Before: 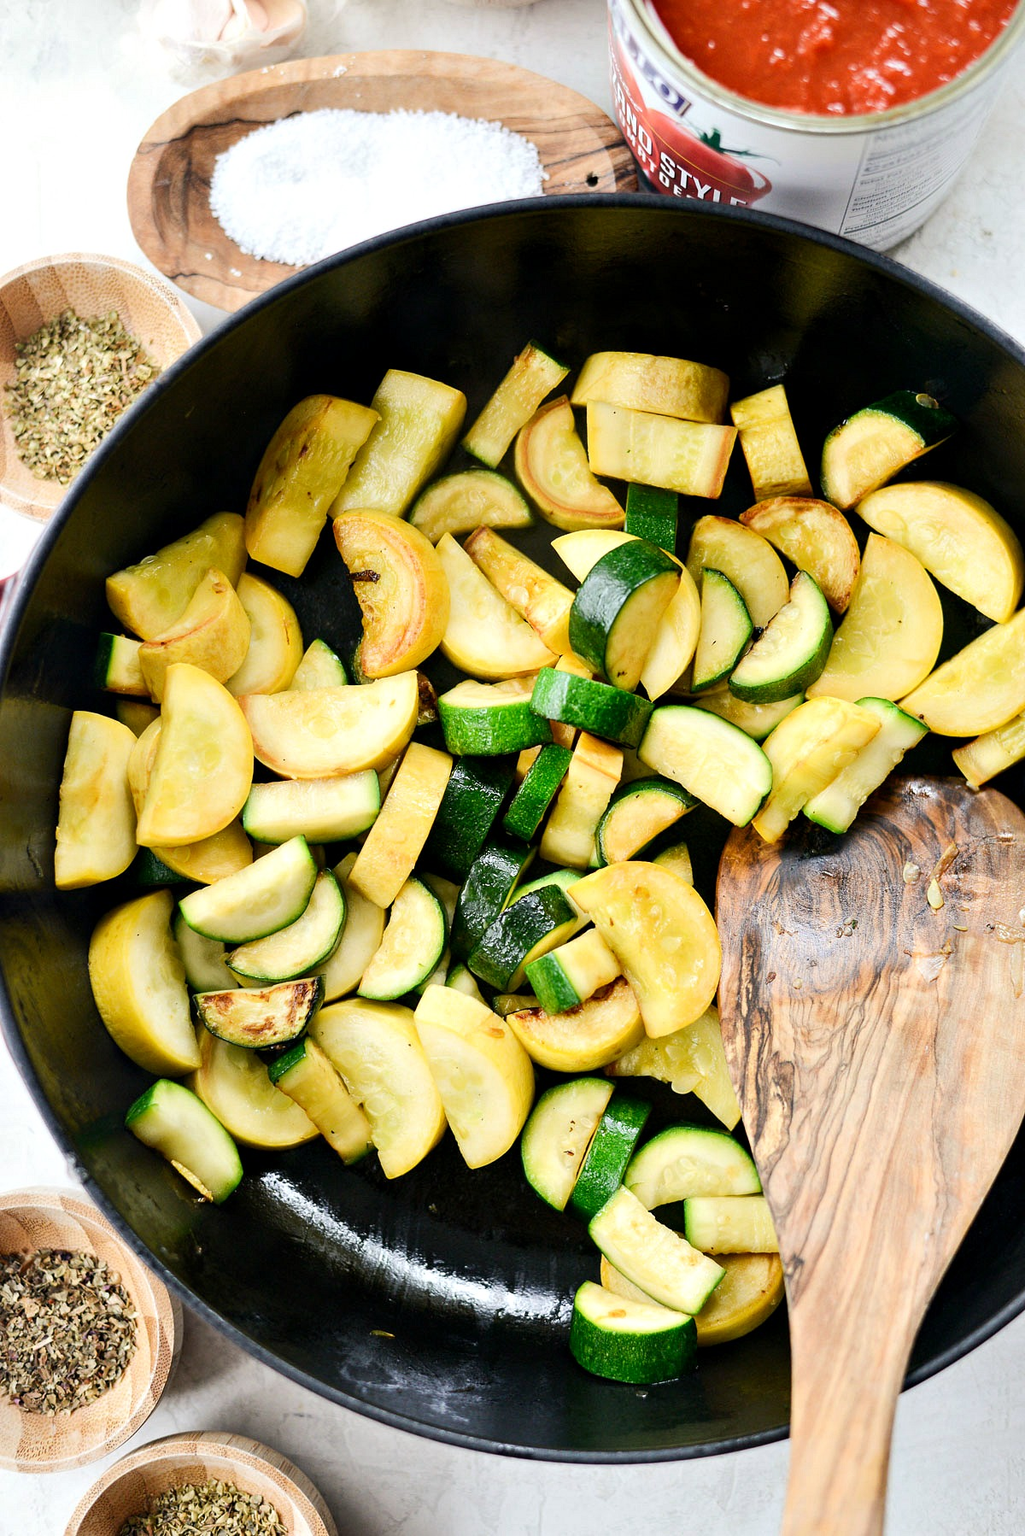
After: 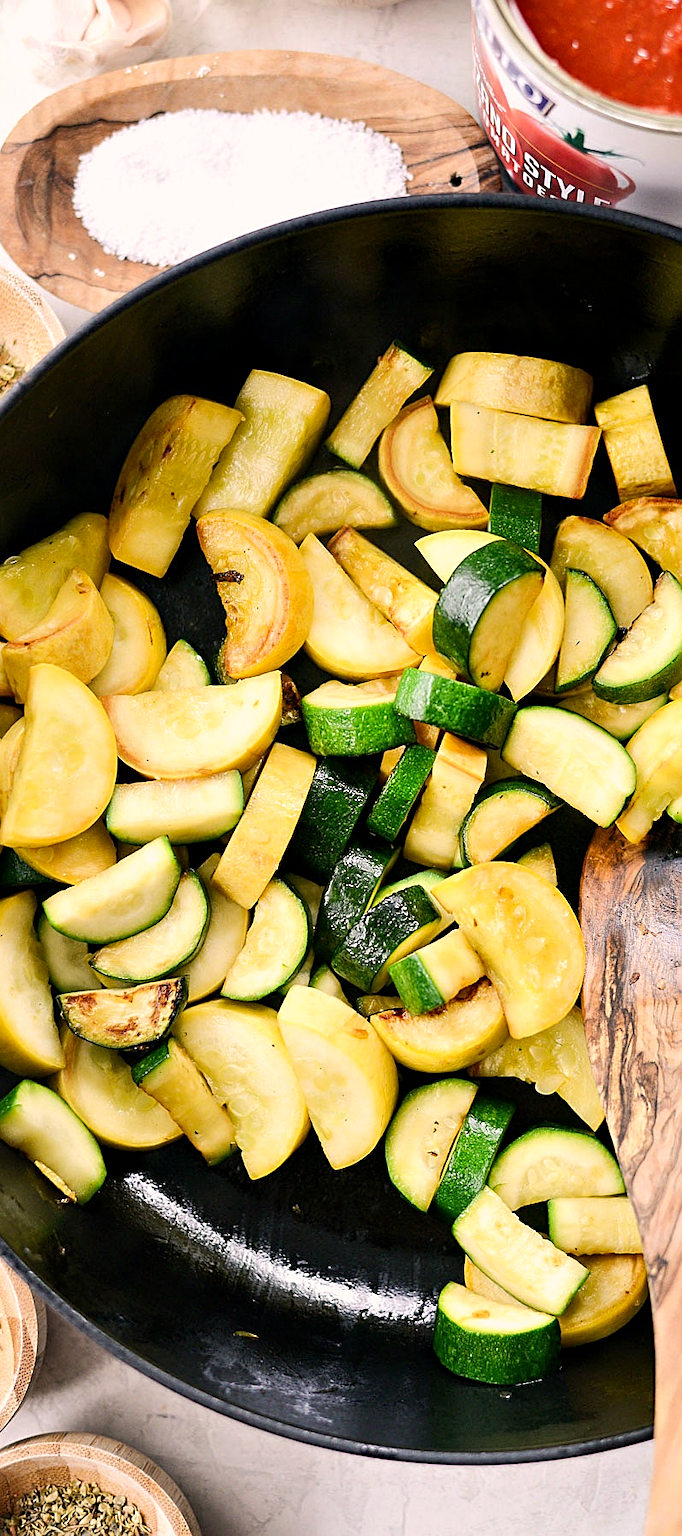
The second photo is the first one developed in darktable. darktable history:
sharpen: on, module defaults
crop and rotate: left 13.342%, right 19.991%
exposure: compensate highlight preservation false
color correction: highlights a* 7.34, highlights b* 4.37
